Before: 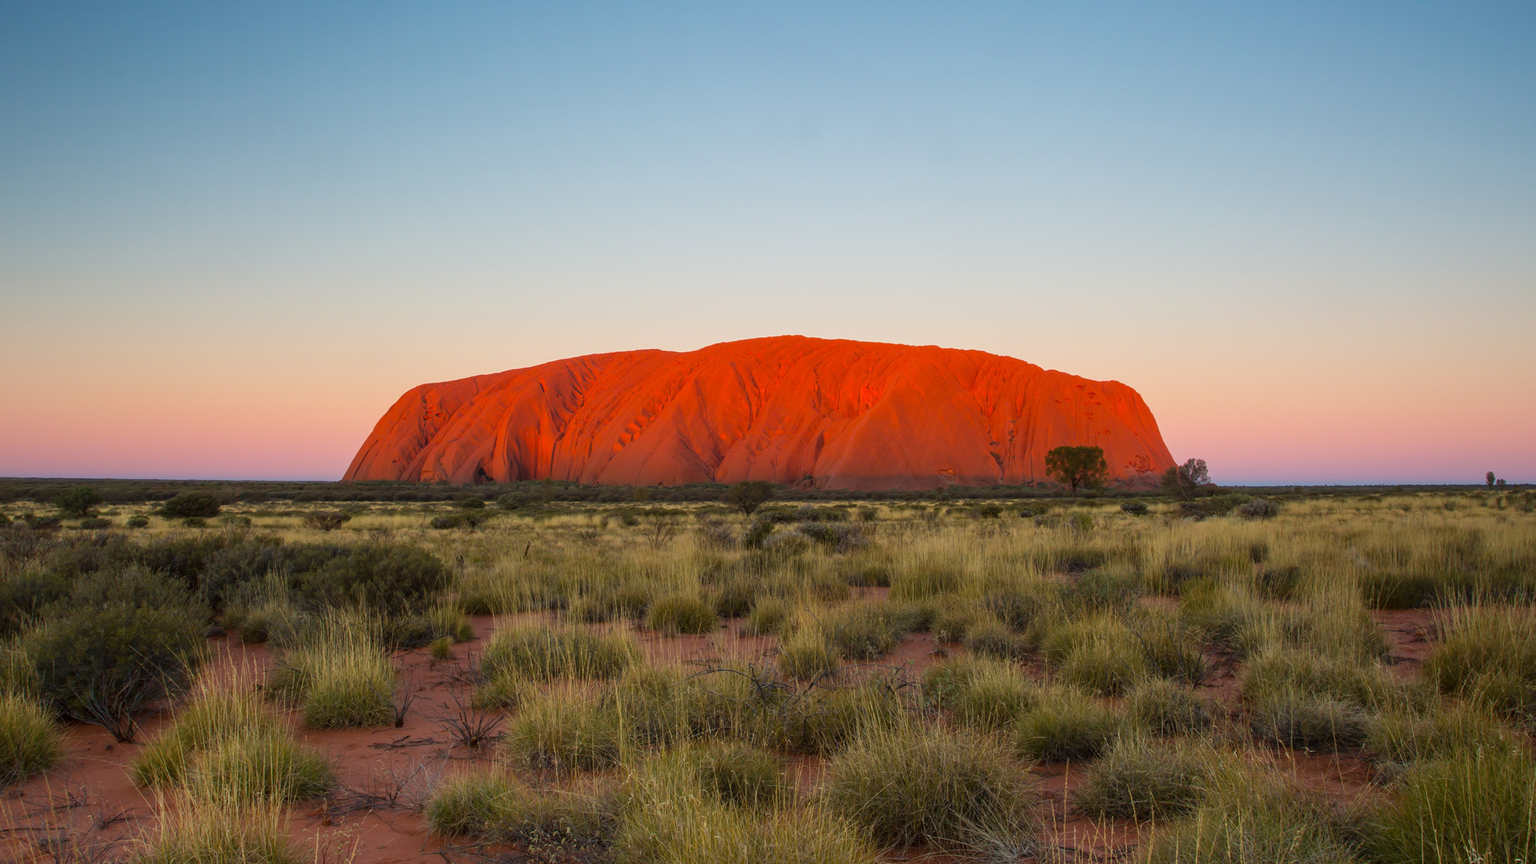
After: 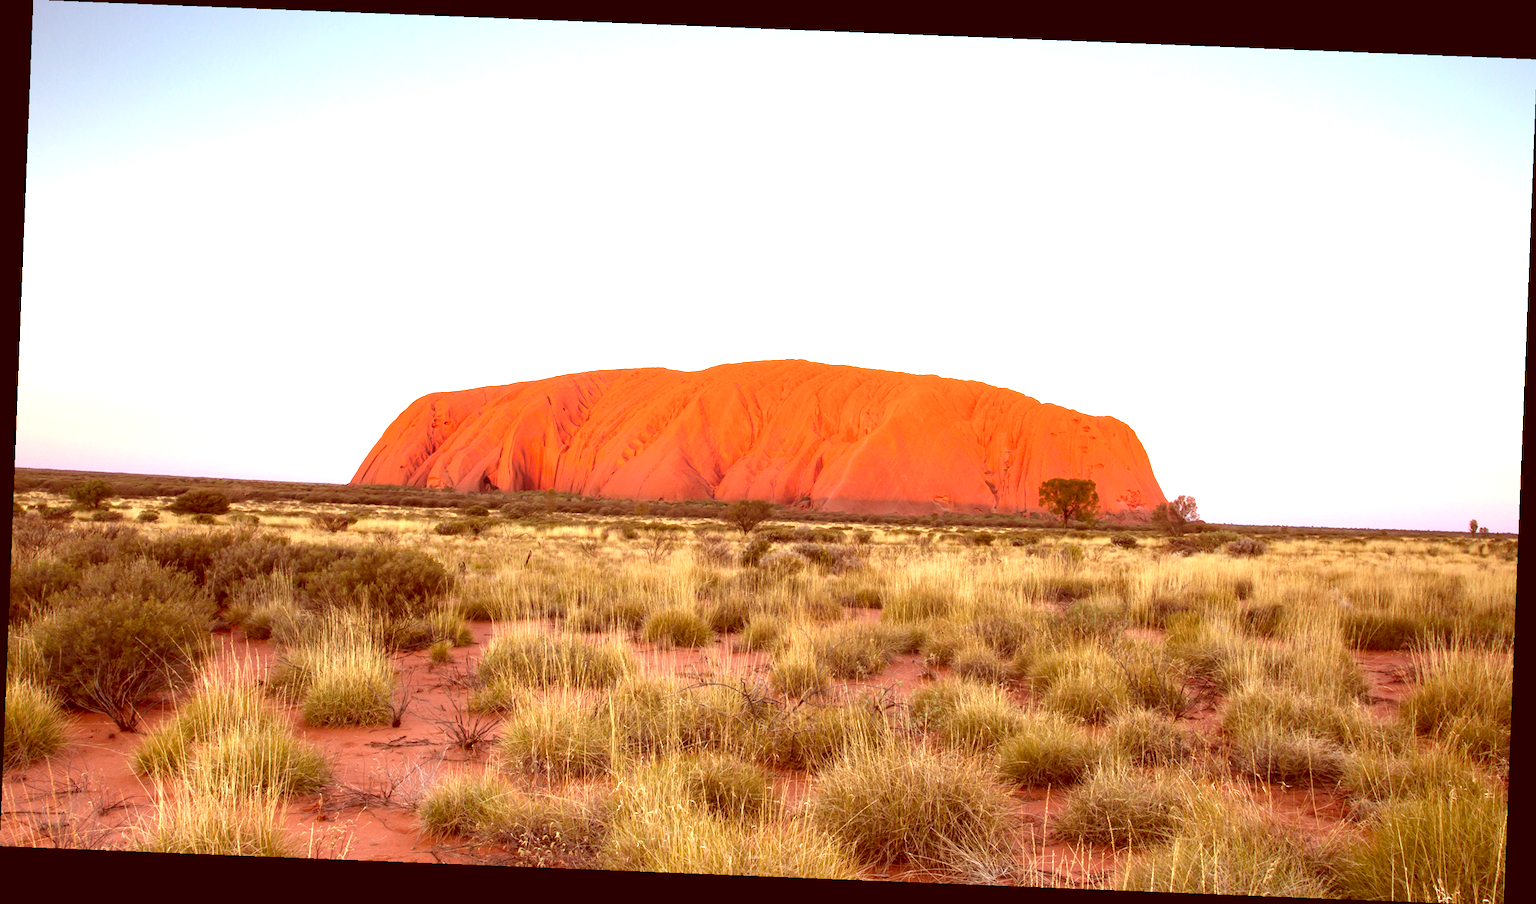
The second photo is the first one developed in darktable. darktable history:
exposure: black level correction 0.001, exposure 1.822 EV, compensate exposure bias true, compensate highlight preservation false
color correction: highlights a* 9.03, highlights b* 8.71, shadows a* 40, shadows b* 40, saturation 0.8
rotate and perspective: rotation 2.27°, automatic cropping off
